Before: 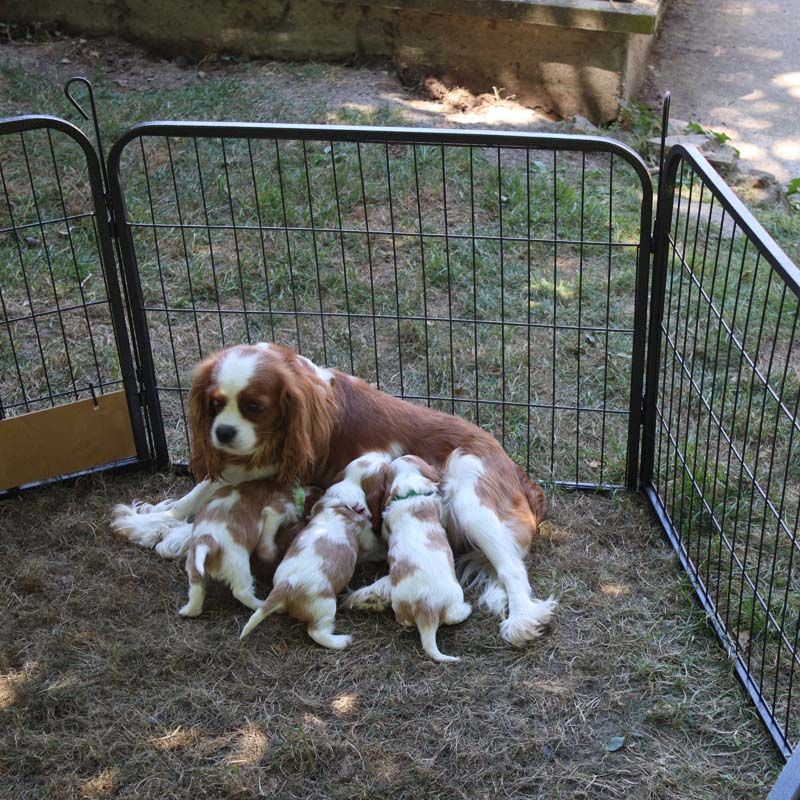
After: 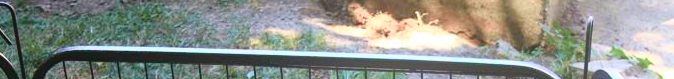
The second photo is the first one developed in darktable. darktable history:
bloom: on, module defaults
tone curve: curves: ch0 [(0, 0.024) (0.049, 0.038) (0.176, 0.162) (0.311, 0.337) (0.416, 0.471) (0.565, 0.658) (0.817, 0.911) (1, 1)]; ch1 [(0, 0) (0.351, 0.347) (0.446, 0.42) (0.481, 0.463) (0.504, 0.504) (0.522, 0.521) (0.546, 0.563) (0.622, 0.664) (0.728, 0.786) (1, 1)]; ch2 [(0, 0) (0.327, 0.324) (0.427, 0.413) (0.458, 0.444) (0.502, 0.504) (0.526, 0.539) (0.547, 0.581) (0.601, 0.61) (0.76, 0.765) (1, 1)], color space Lab, independent channels, preserve colors none
crop and rotate: left 9.644%, top 9.491%, right 6.021%, bottom 80.509%
